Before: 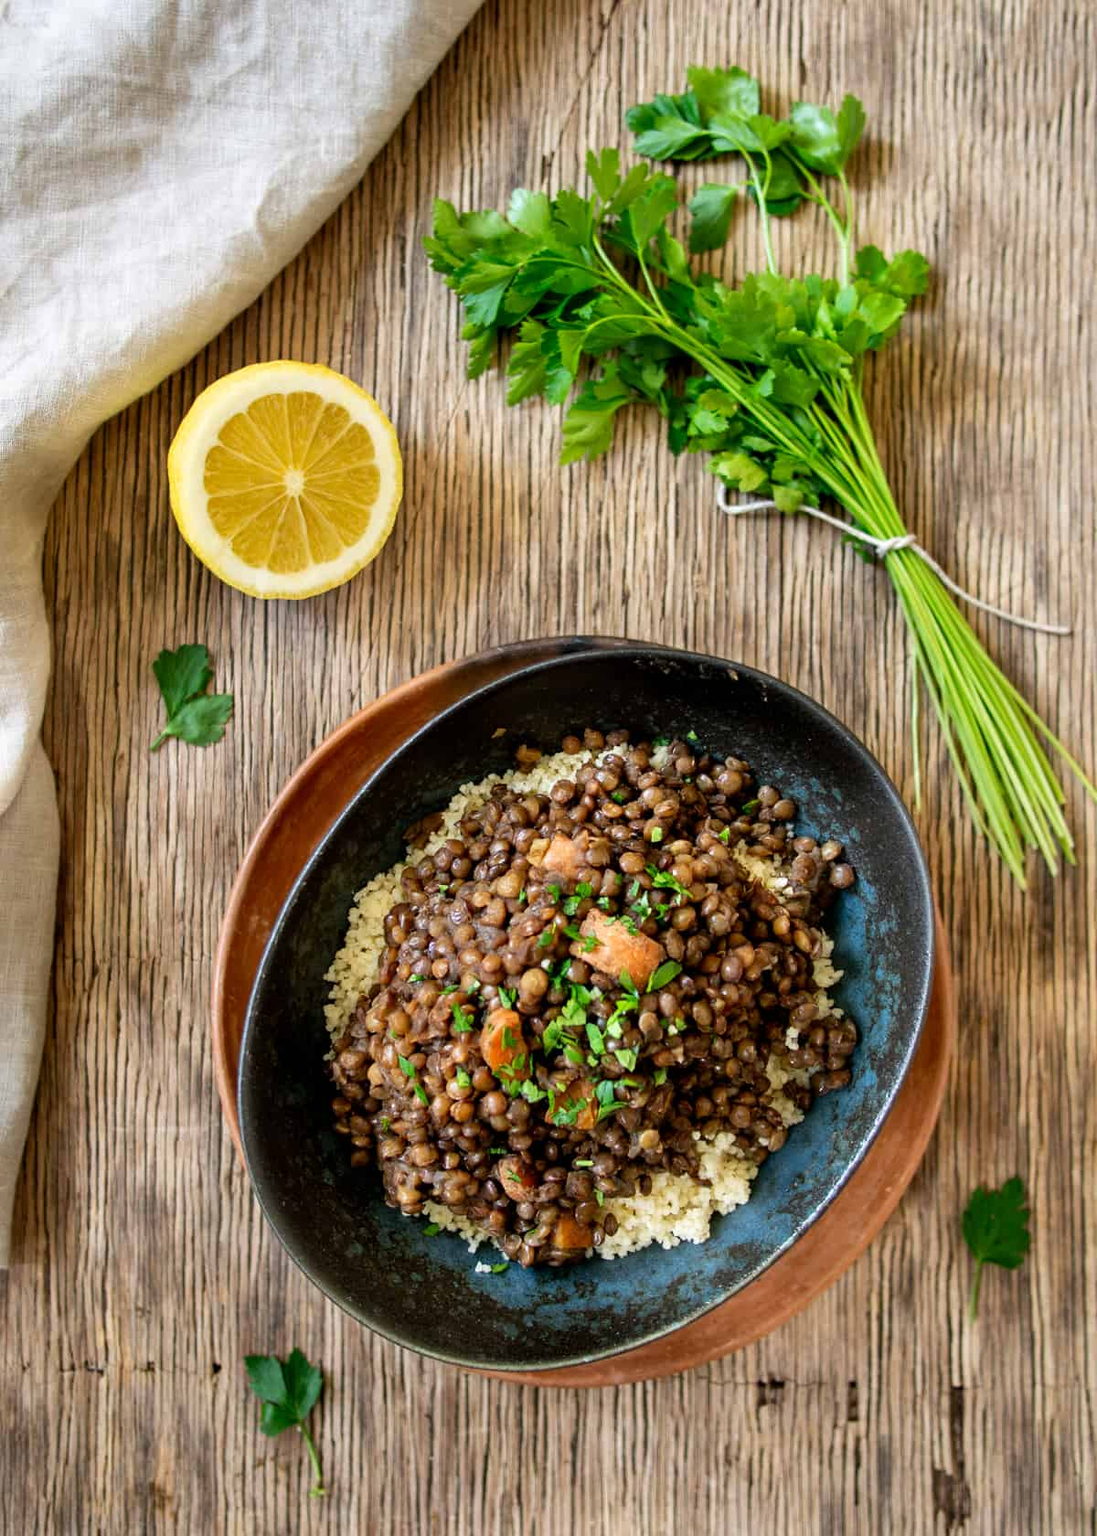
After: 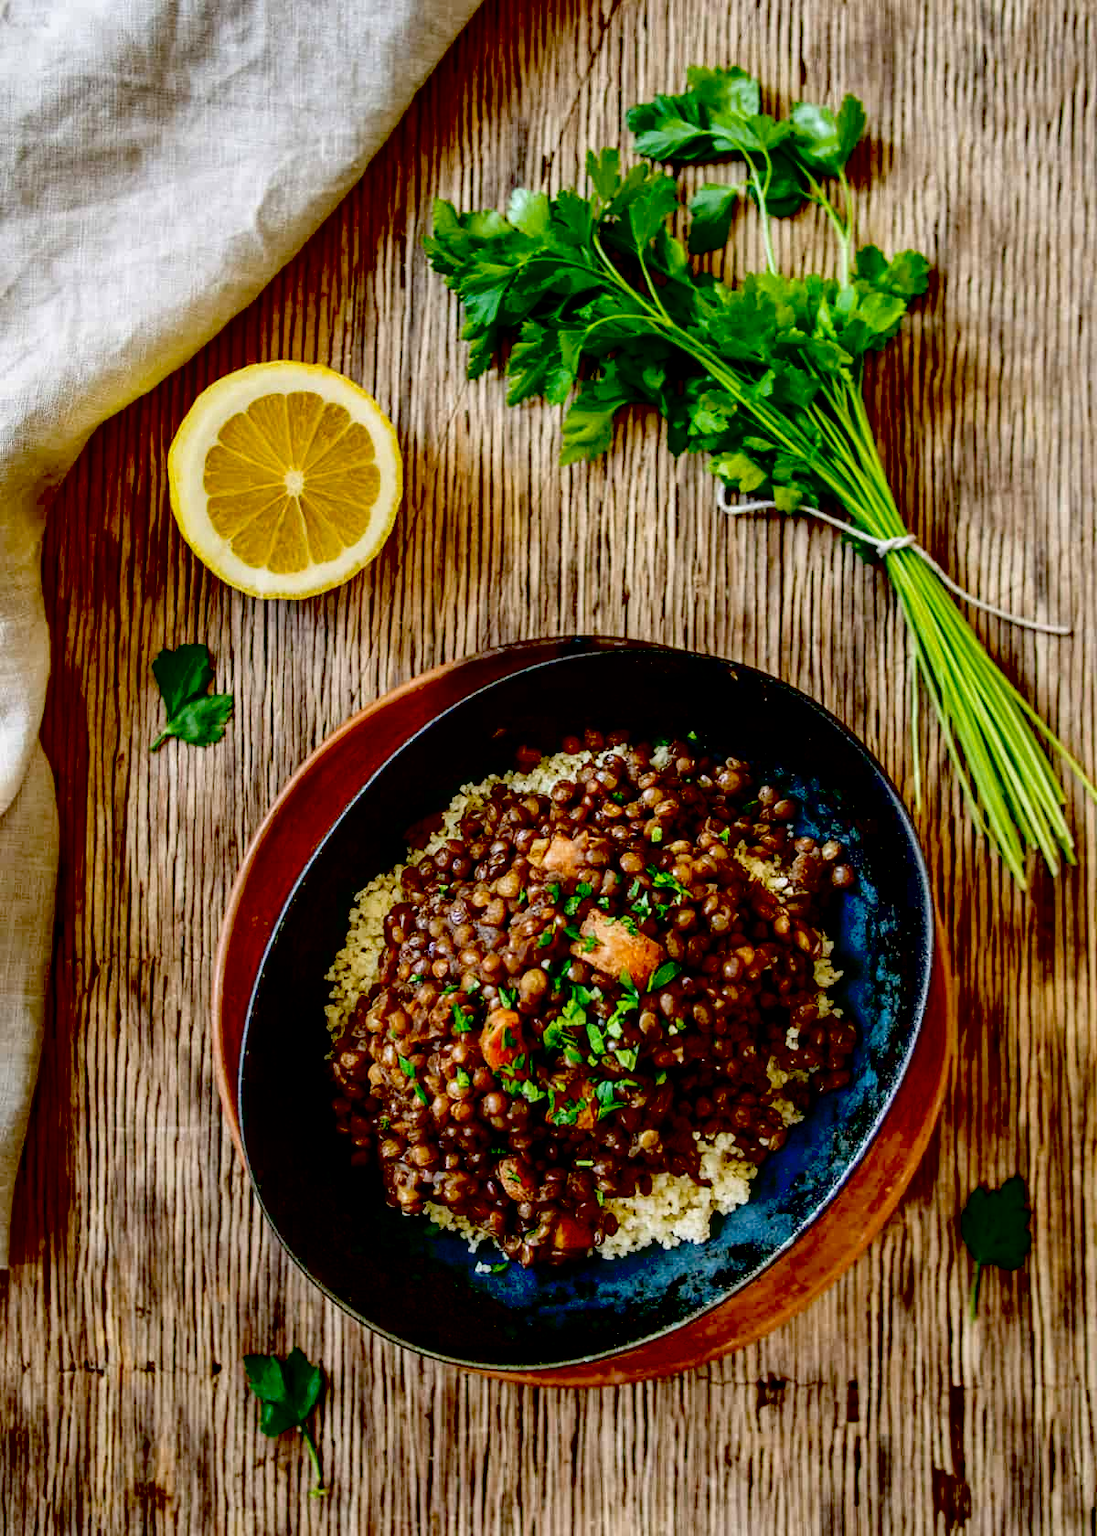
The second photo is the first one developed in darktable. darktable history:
local contrast: on, module defaults
exposure: black level correction 0.1, exposure -0.092 EV, compensate highlight preservation false
contrast brightness saturation: saturation -0.04
white balance: red 1, blue 1
